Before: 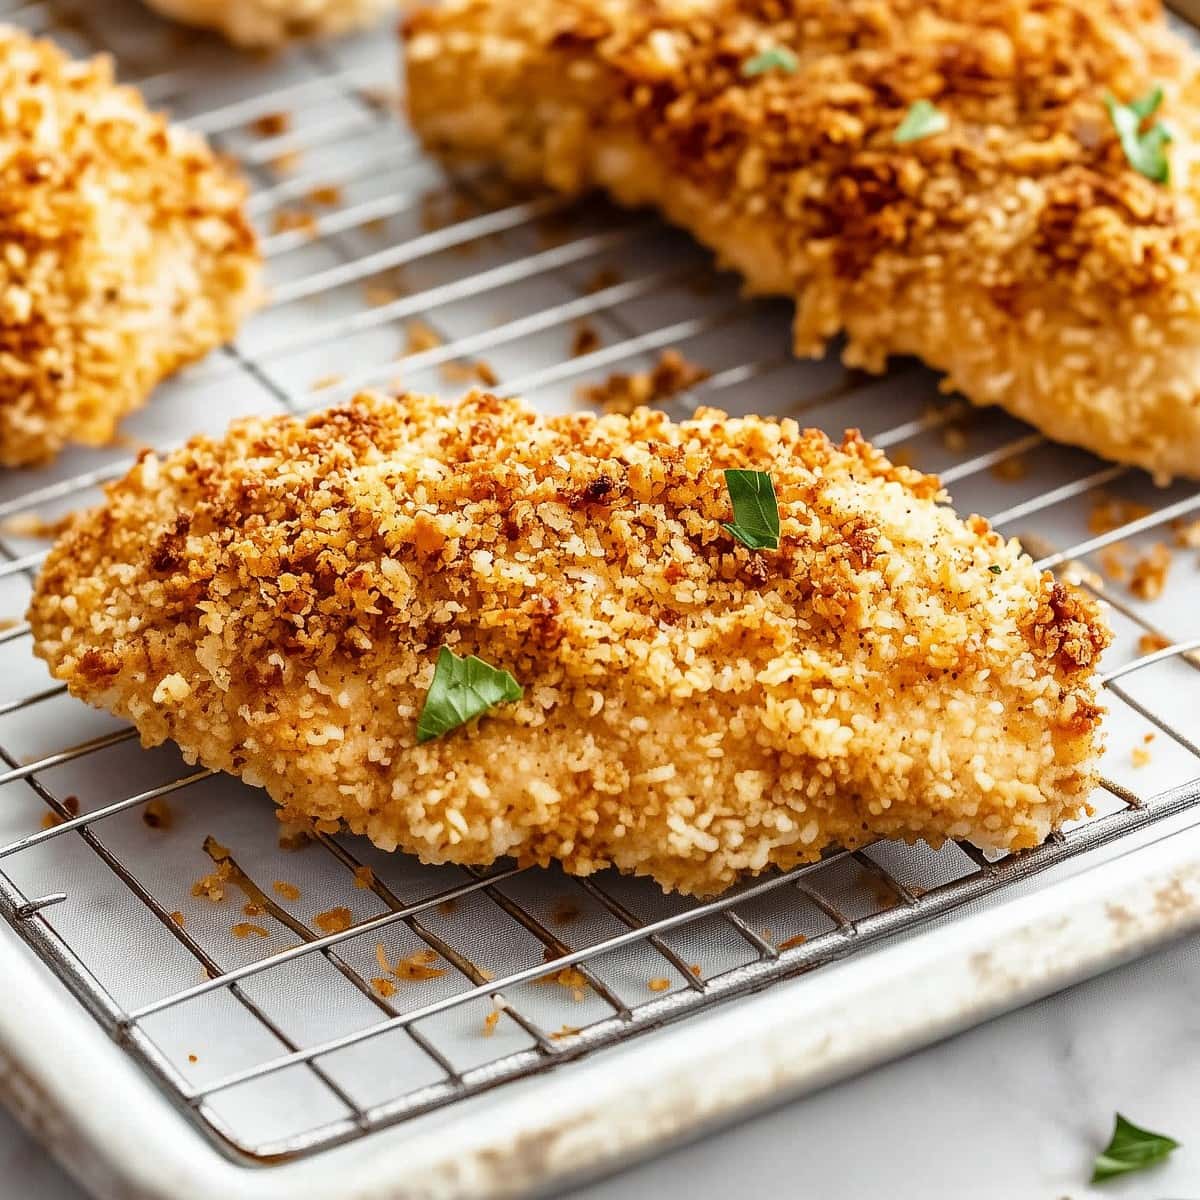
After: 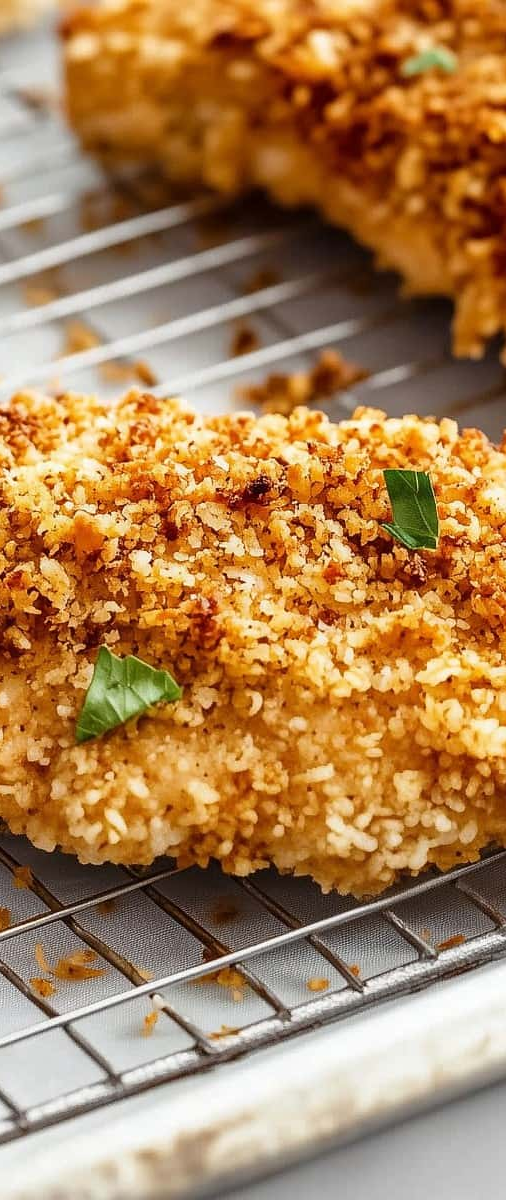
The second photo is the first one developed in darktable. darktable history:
crop: left 28.453%, right 29.33%
